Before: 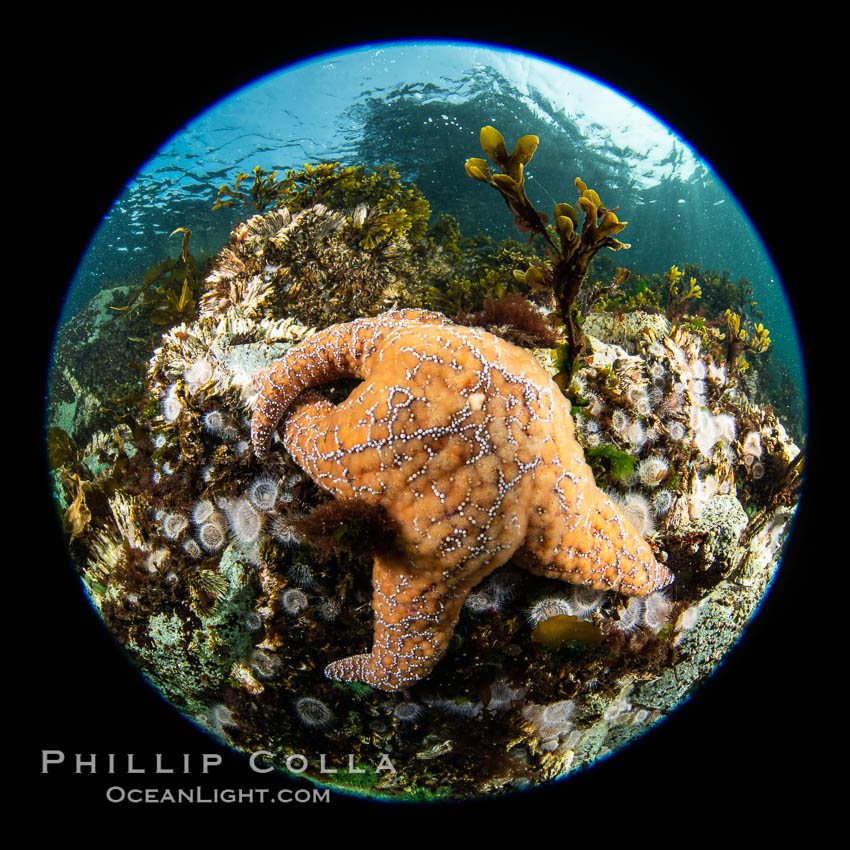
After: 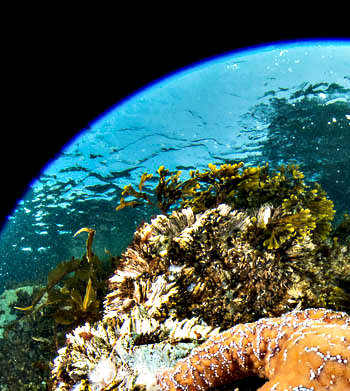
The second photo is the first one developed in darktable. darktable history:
crop and rotate: left 11.313%, top 0.101%, right 47.451%, bottom 53.866%
shadows and highlights: shadows 43.66, white point adjustment -1.55, soften with gaussian
velvia: on, module defaults
contrast equalizer: octaves 7, y [[0.6 ×6], [0.55 ×6], [0 ×6], [0 ×6], [0 ×6]]
